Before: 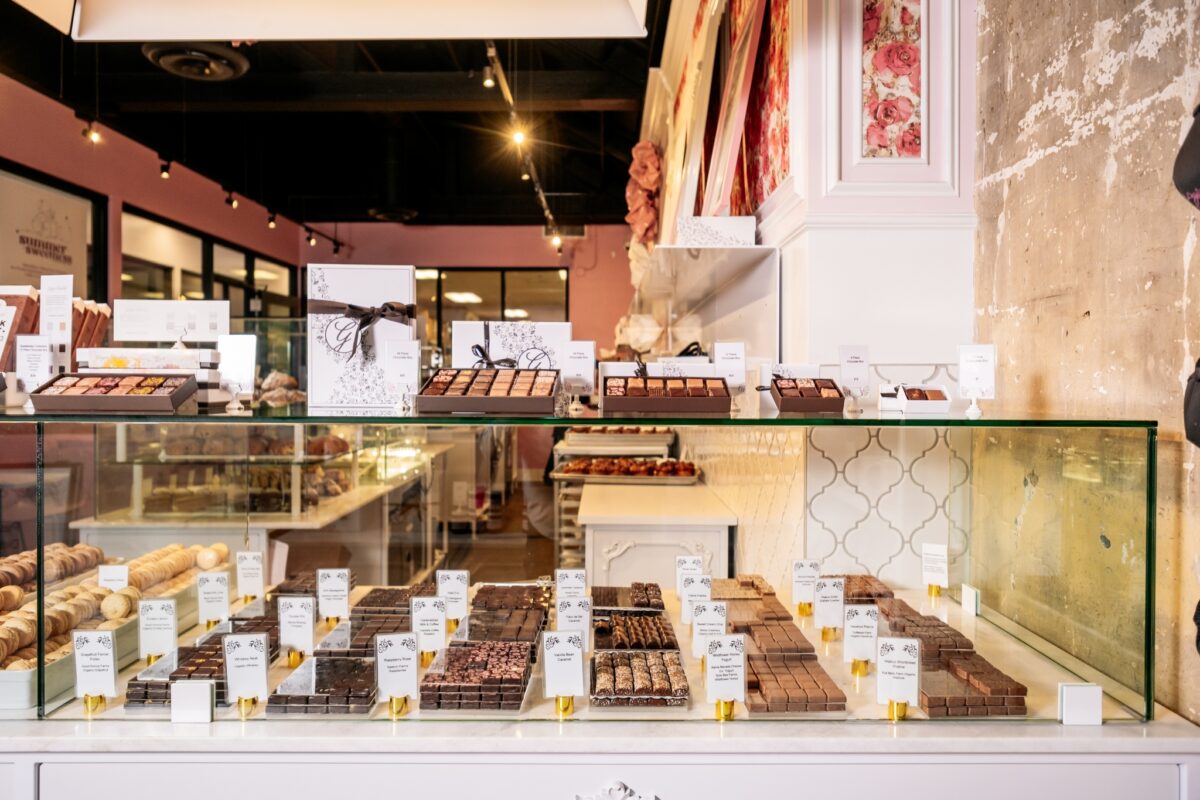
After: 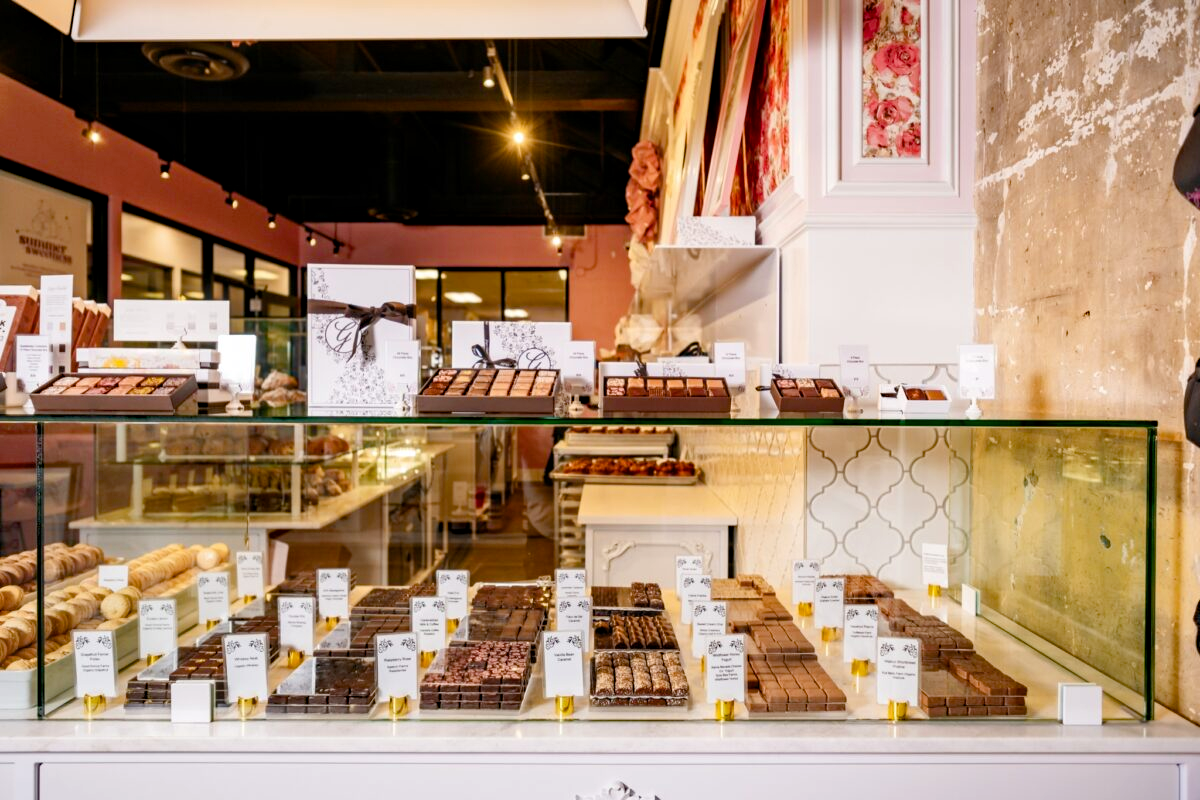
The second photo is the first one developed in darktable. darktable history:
haze removal: strength 0.29, distance 0.25, compatibility mode true, adaptive false
color balance rgb: perceptual saturation grading › global saturation 20%, perceptual saturation grading › highlights -25%, perceptual saturation grading › shadows 25%
